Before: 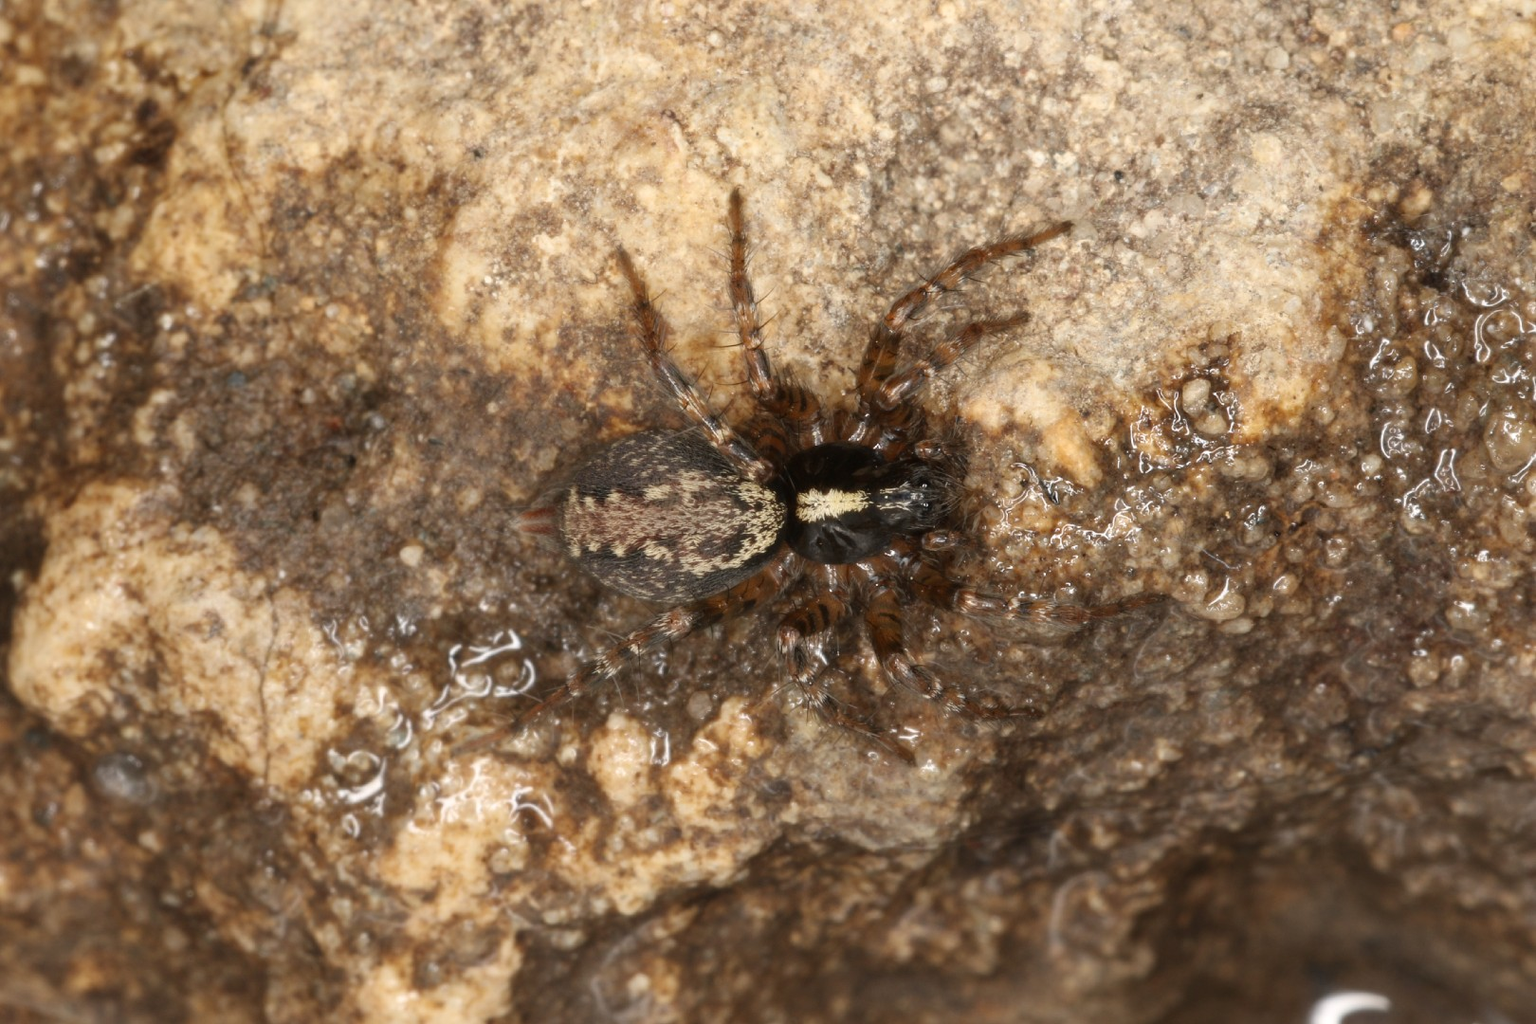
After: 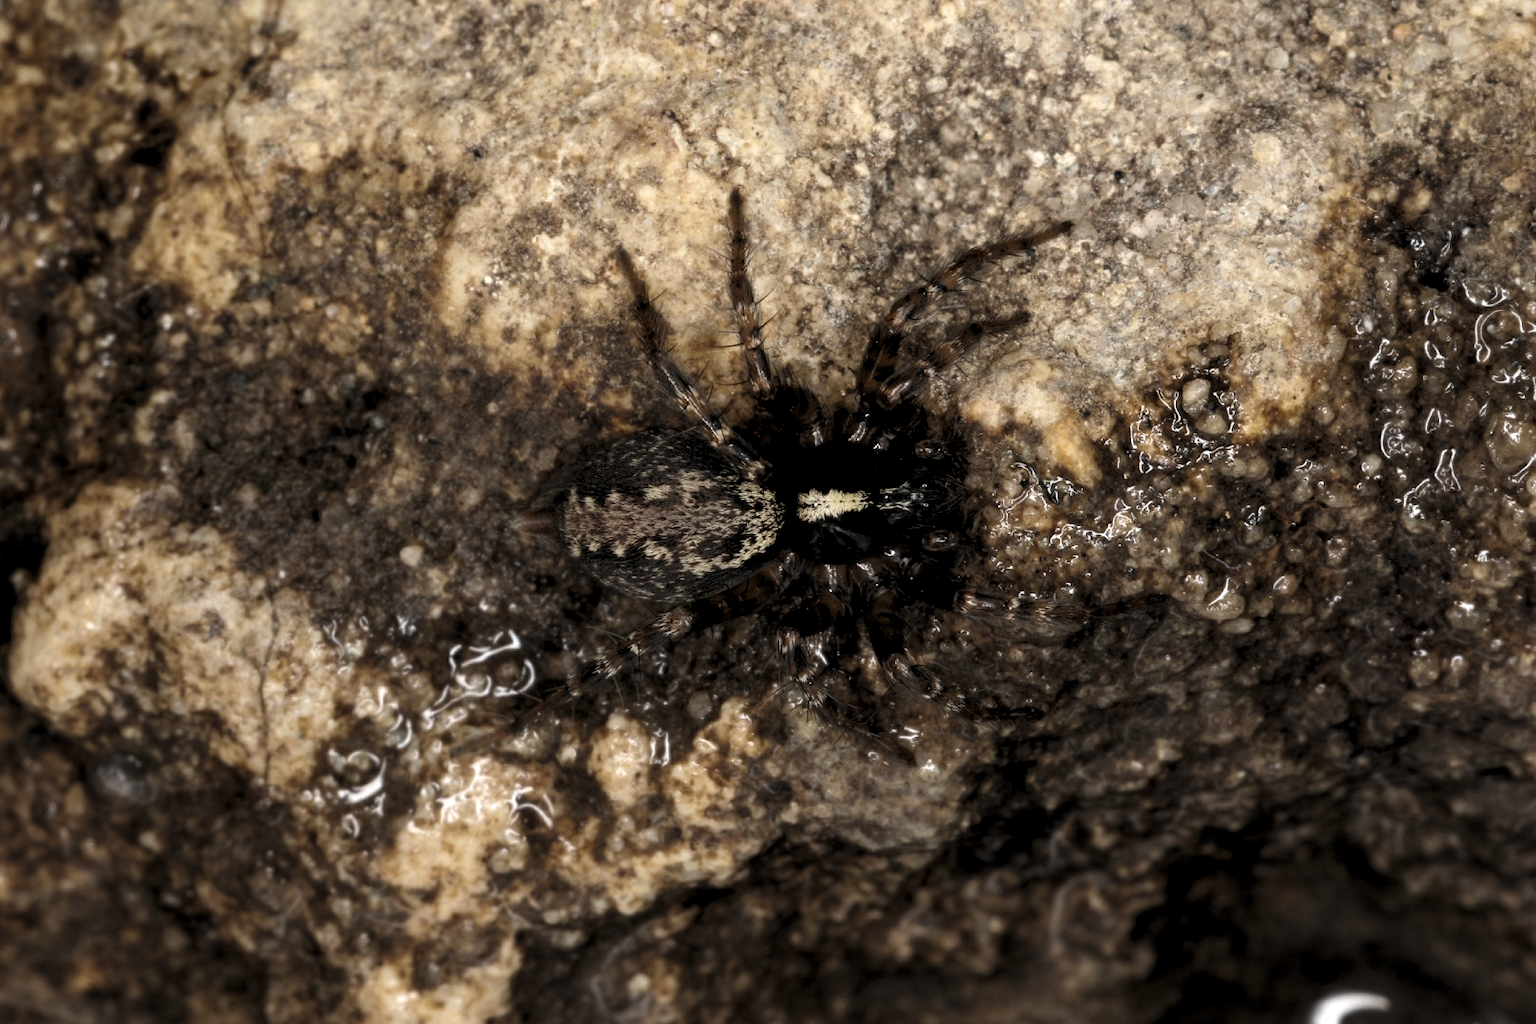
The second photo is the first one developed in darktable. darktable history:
levels: levels [0, 0.618, 1]
tone equalizer: on, module defaults
rgb levels: levels [[0.029, 0.461, 0.922], [0, 0.5, 1], [0, 0.5, 1]]
white balance: red 0.988, blue 1.017
